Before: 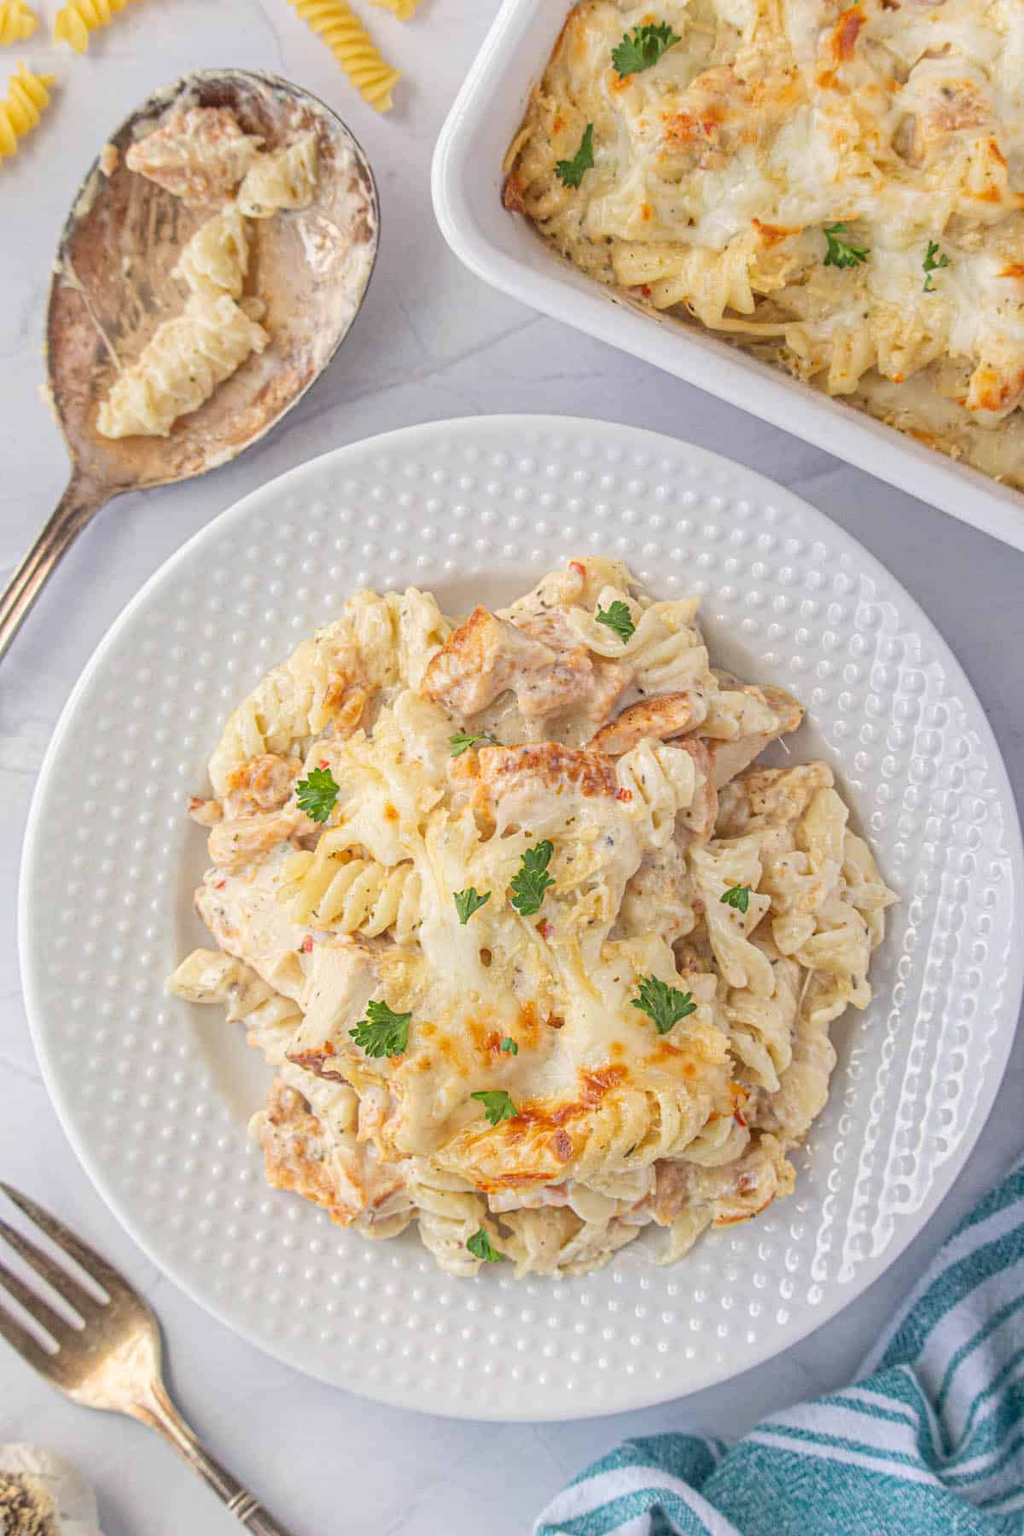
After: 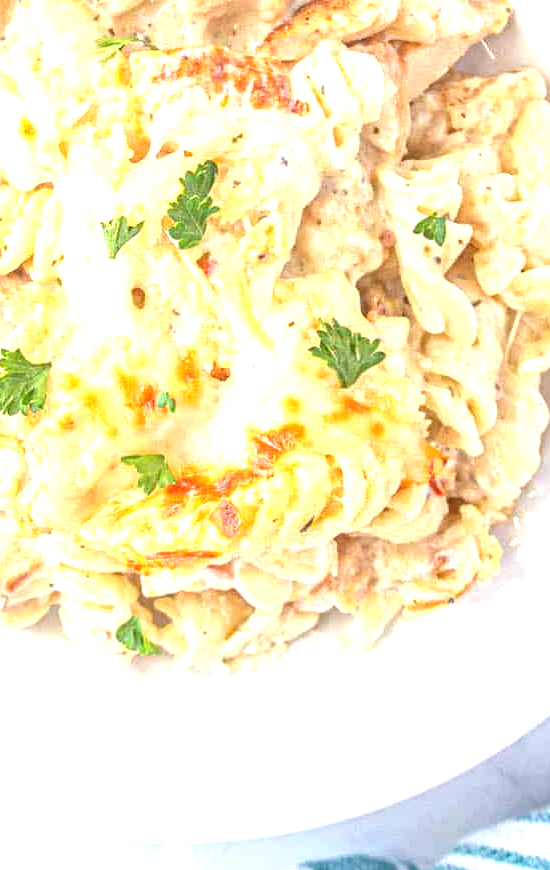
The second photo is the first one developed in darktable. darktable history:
crop: left 35.976%, top 45.819%, right 18.162%, bottom 5.807%
exposure: black level correction 0, exposure 1.3 EV, compensate highlight preservation false
